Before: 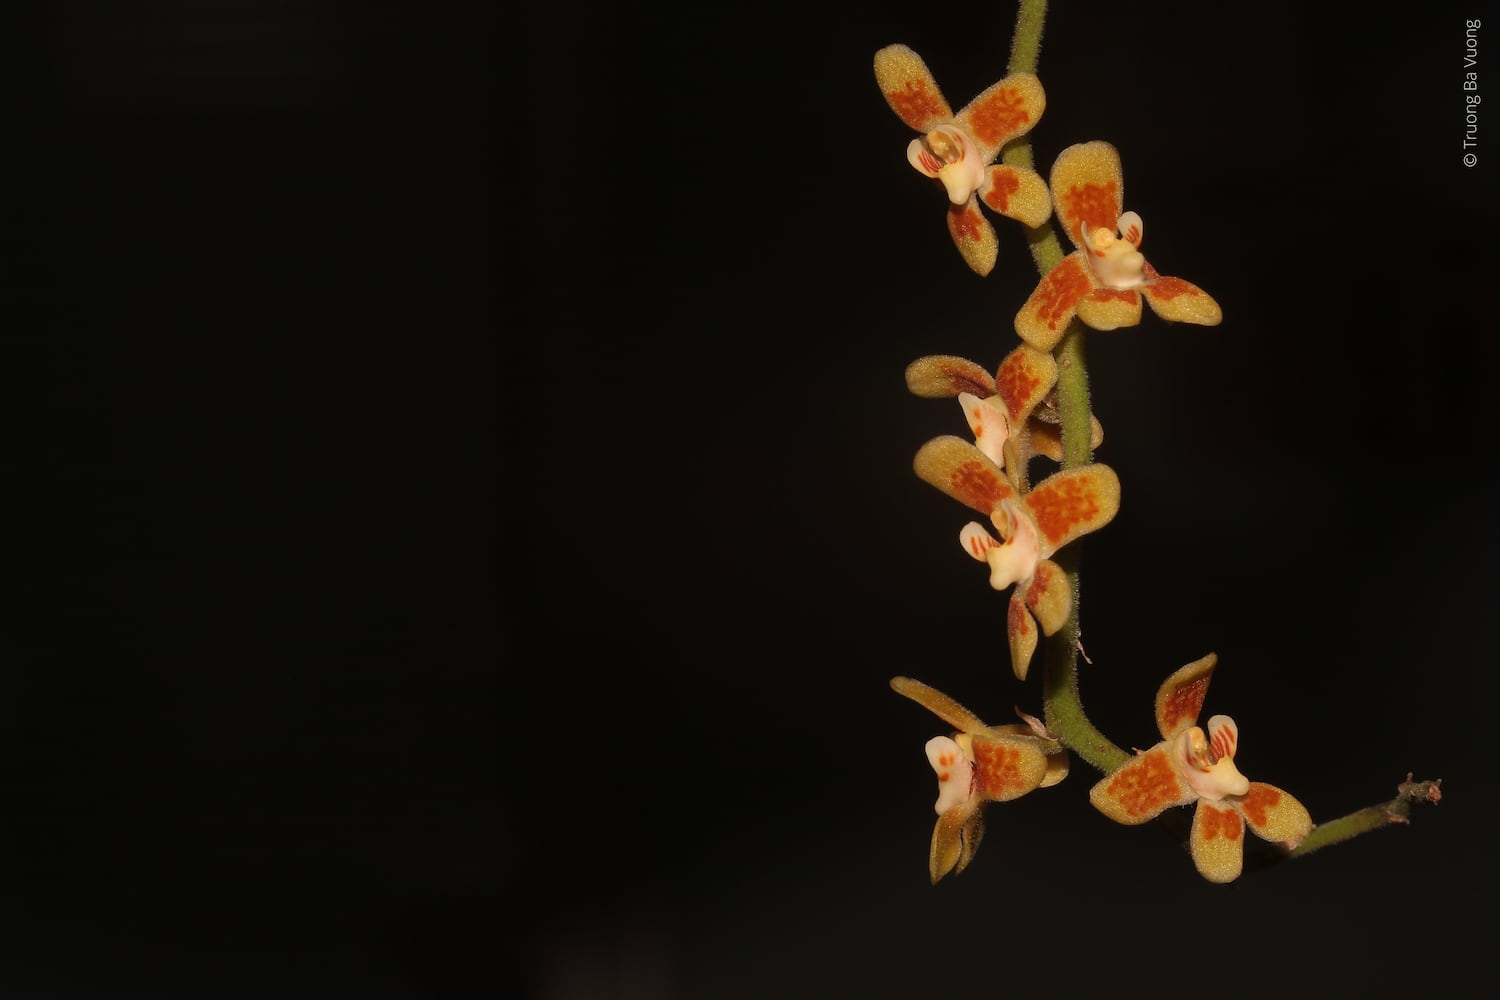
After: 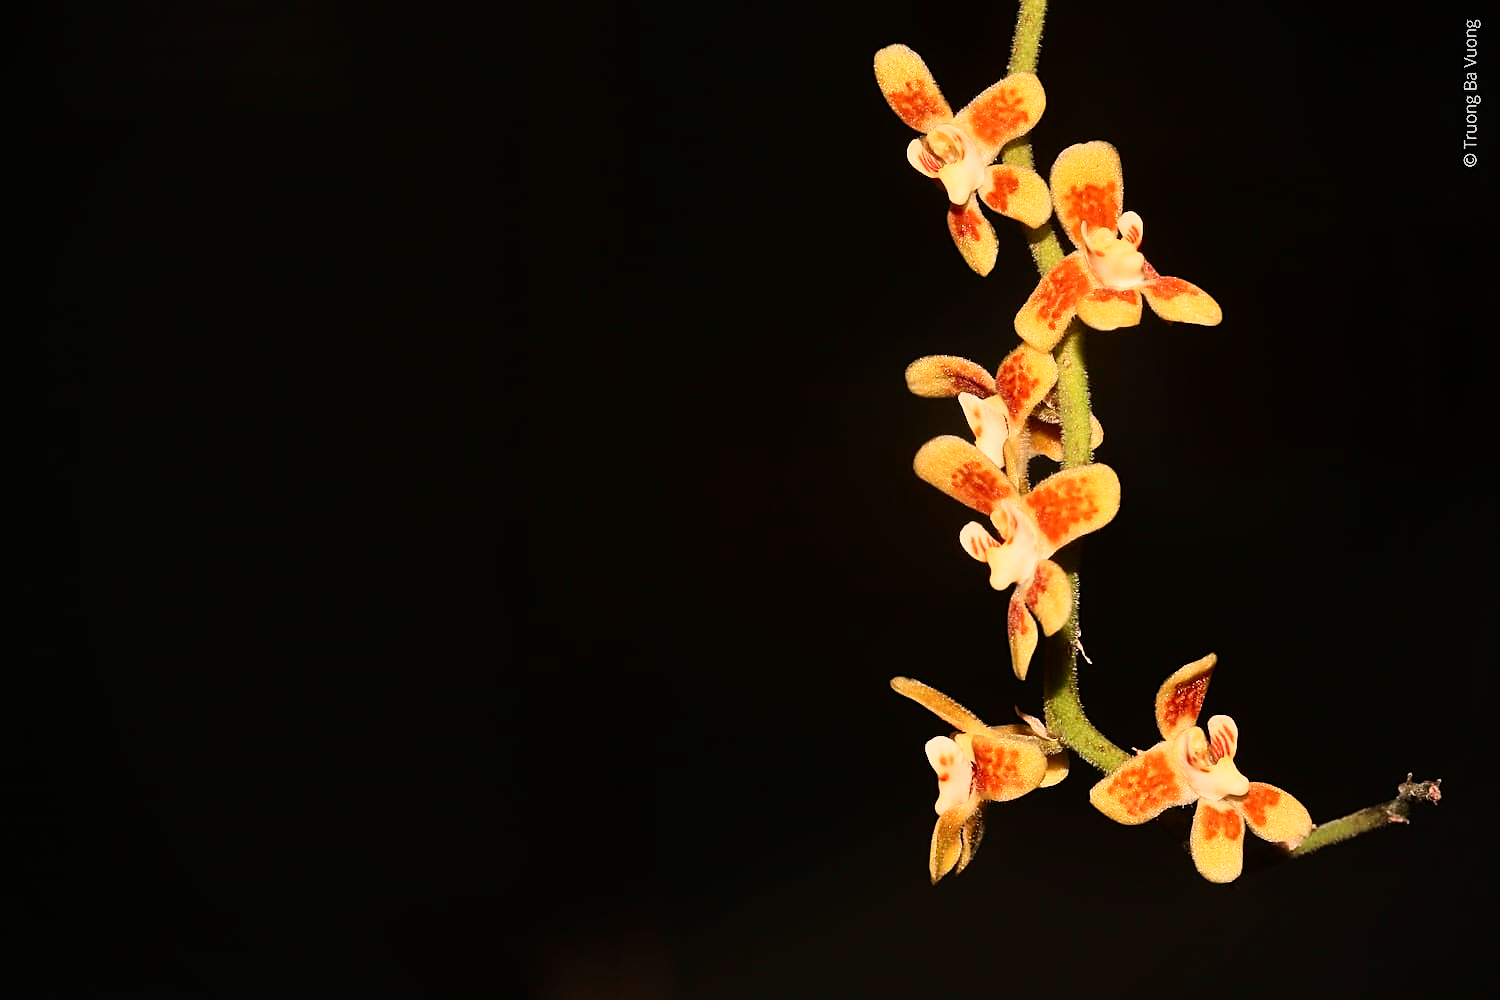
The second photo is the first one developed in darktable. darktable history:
sigmoid: contrast 1.22, skew 0.65
contrast brightness saturation: contrast 0.4, brightness 0.1, saturation 0.21
white balance: emerald 1
tone equalizer: -7 EV 0.15 EV, -6 EV 0.6 EV, -5 EV 1.15 EV, -4 EV 1.33 EV, -3 EV 1.15 EV, -2 EV 0.6 EV, -1 EV 0.15 EV, mask exposure compensation -0.5 EV
sharpen: on, module defaults
vignetting: fall-off start 79.88%
